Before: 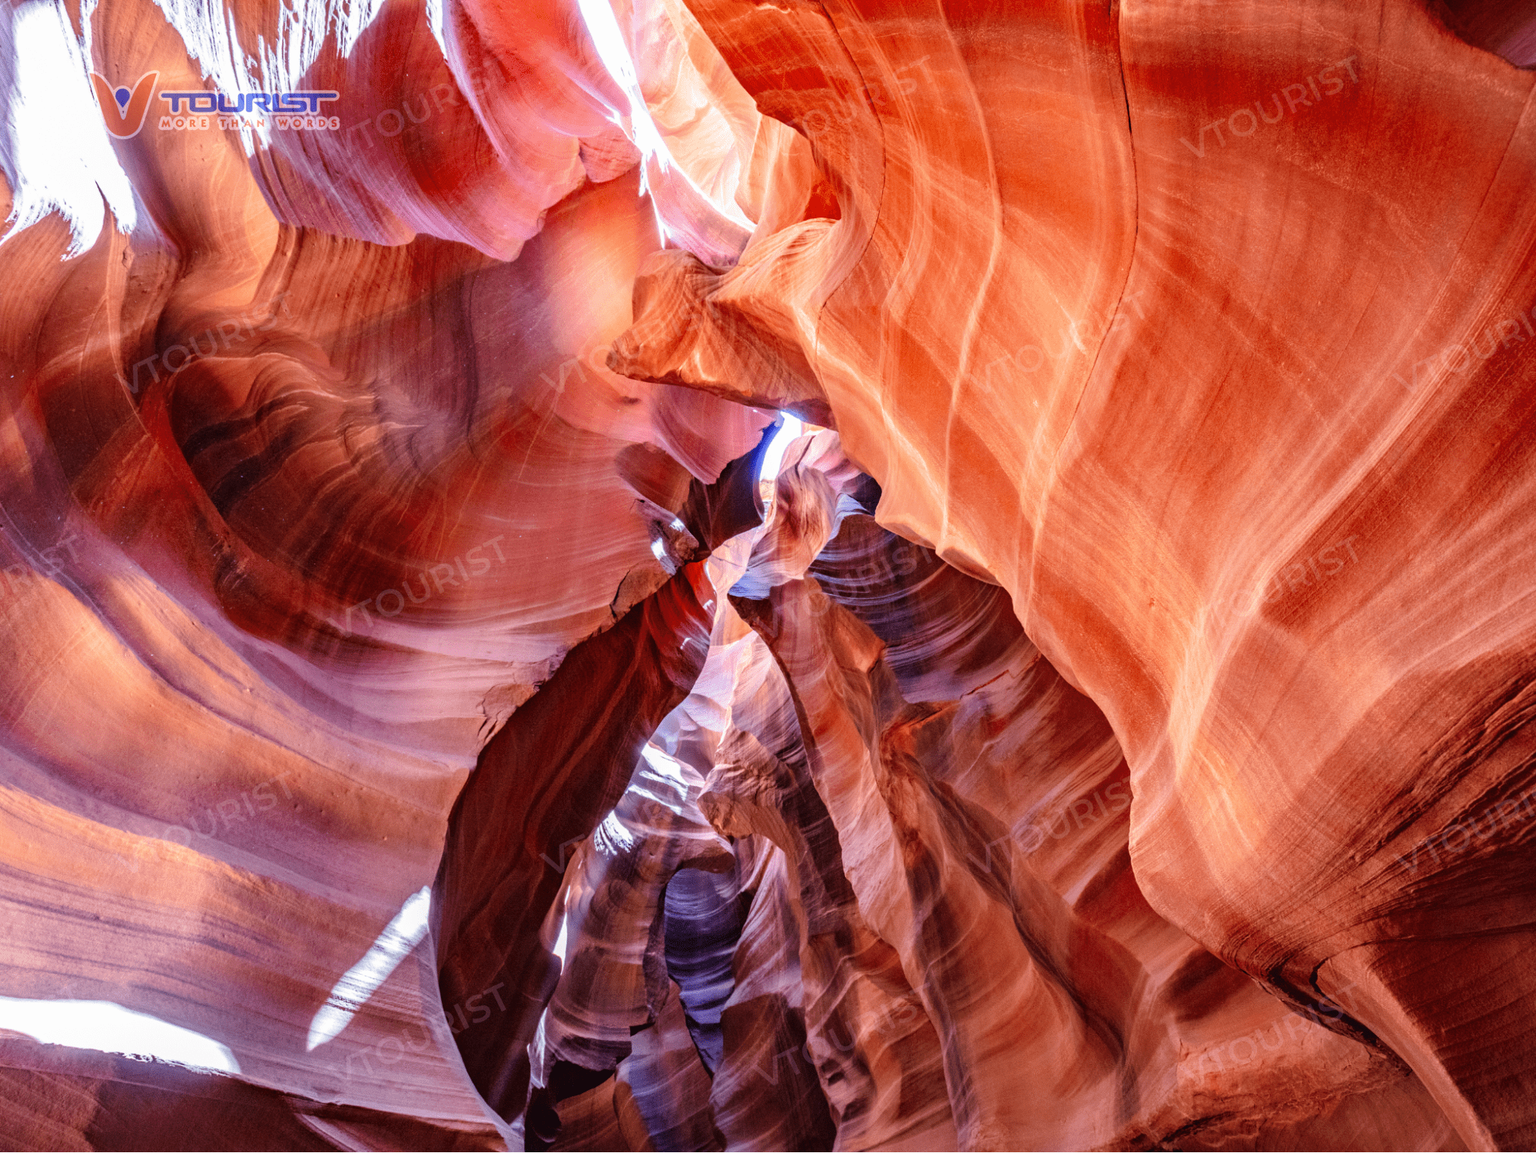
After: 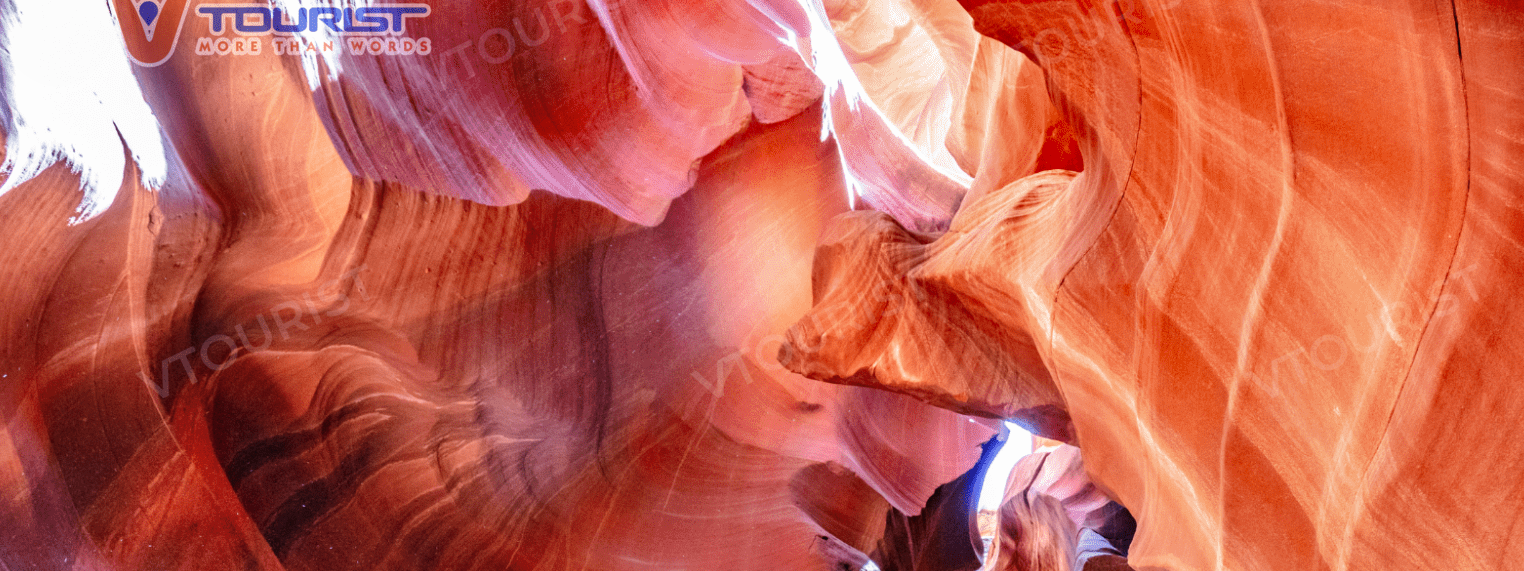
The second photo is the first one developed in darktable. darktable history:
shadows and highlights: low approximation 0.01, soften with gaussian
crop: left 0.579%, top 7.627%, right 23.167%, bottom 54.275%
